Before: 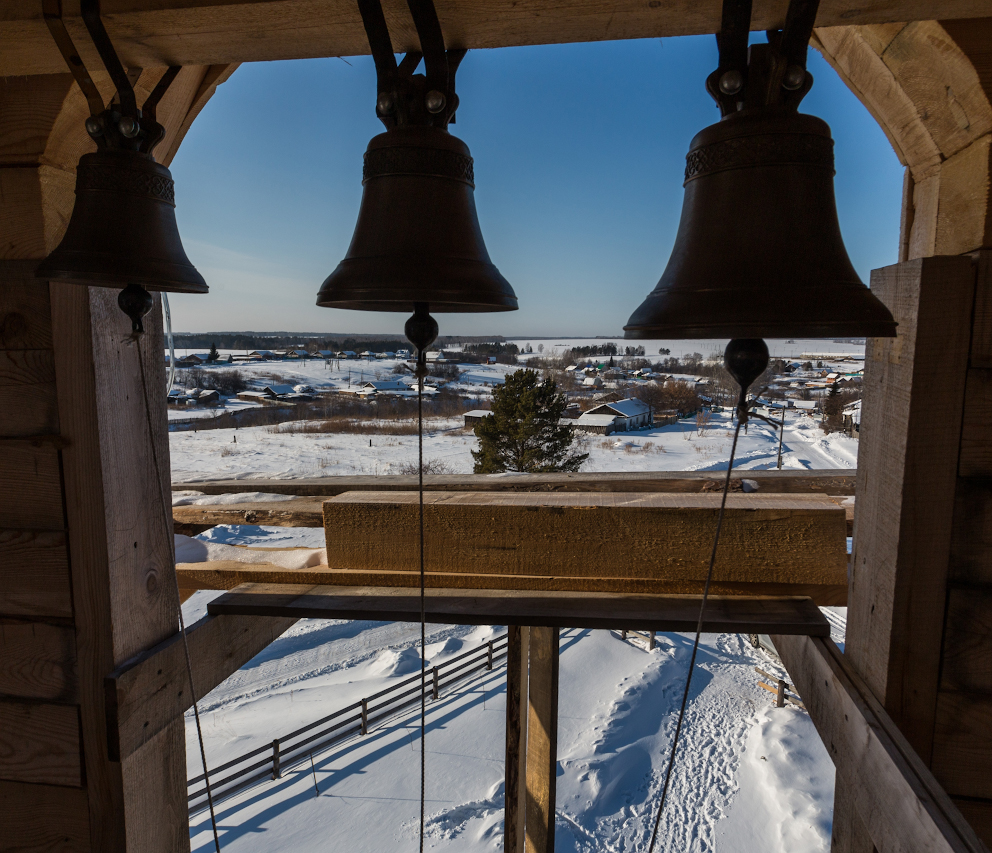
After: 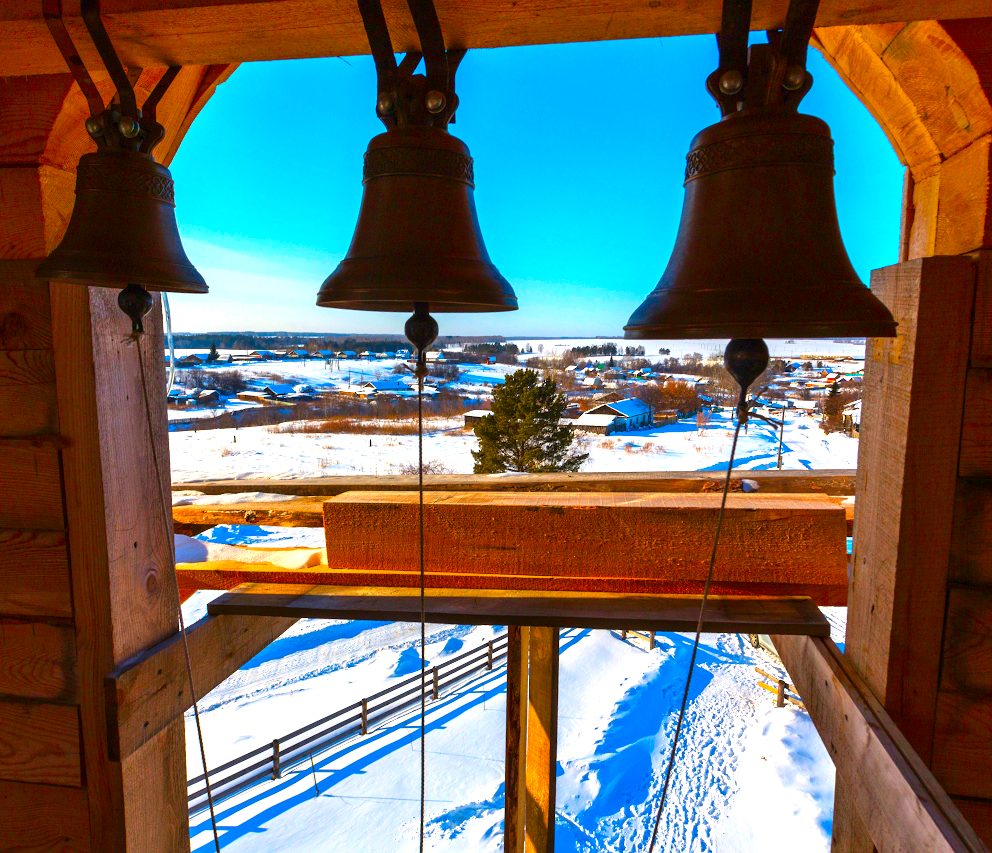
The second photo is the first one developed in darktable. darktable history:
exposure: black level correction 0, exposure 1.3 EV, compensate exposure bias true, compensate highlight preservation false
color correction: saturation 3
